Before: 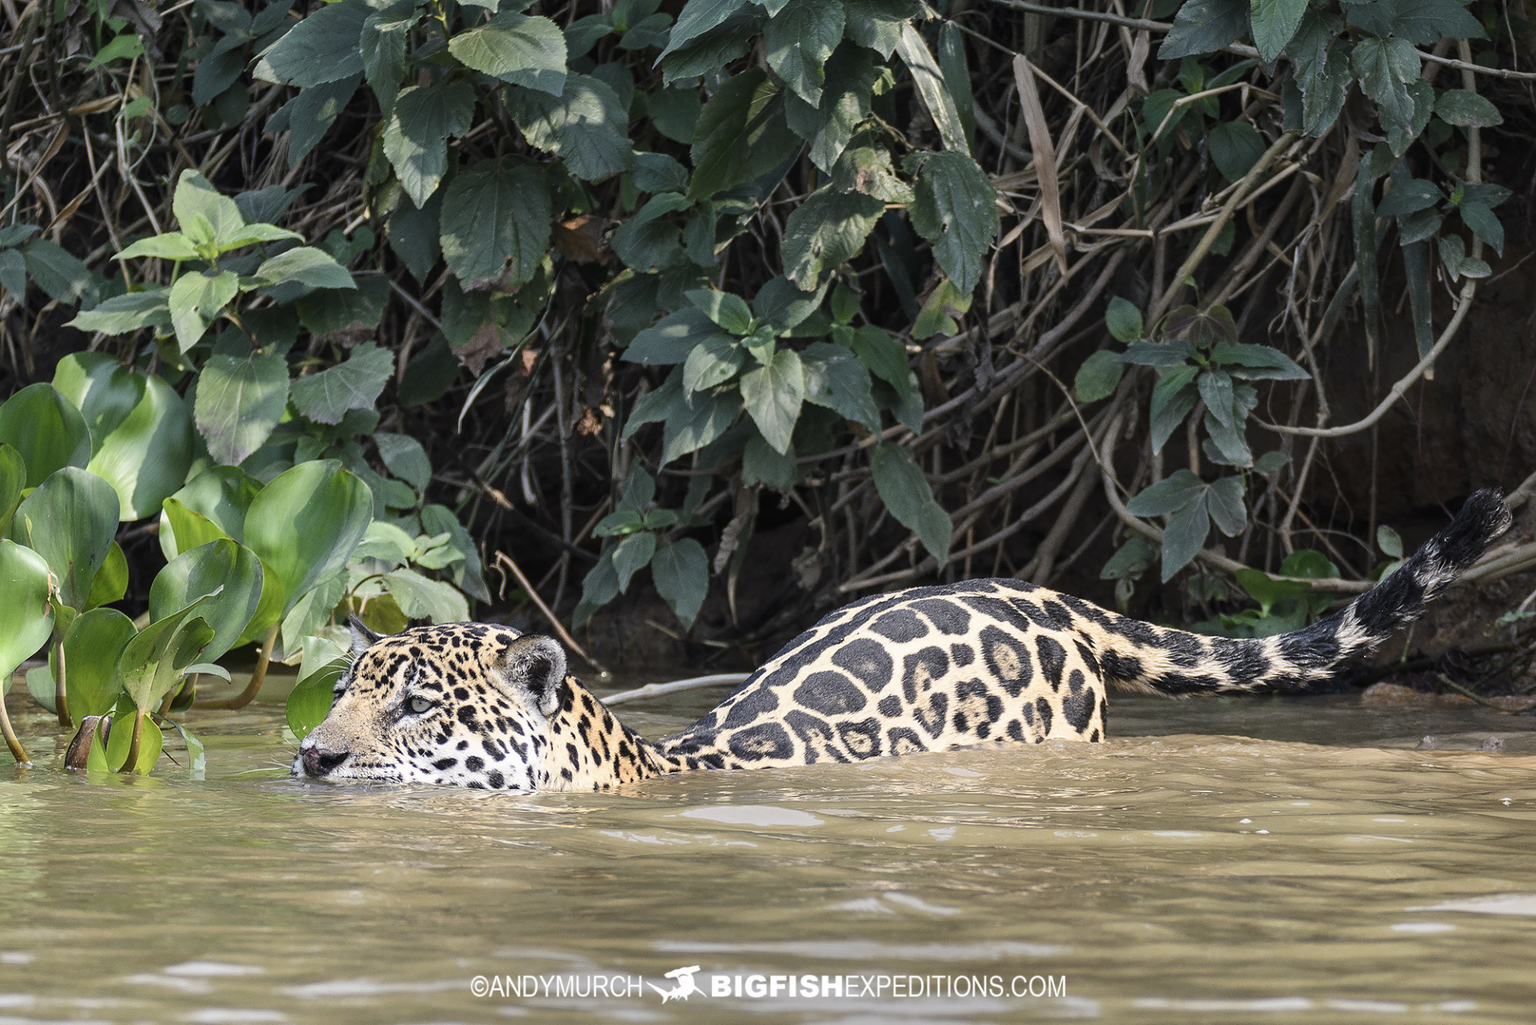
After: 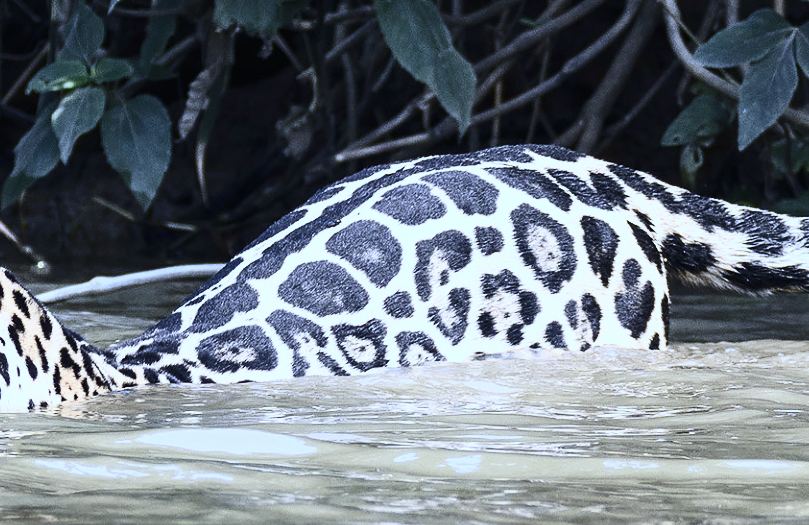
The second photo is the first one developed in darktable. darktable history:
white balance: red 0.871, blue 1.249
crop: left 37.221%, top 45.169%, right 20.63%, bottom 13.777%
contrast brightness saturation: contrast 0.39, brightness 0.1
tone equalizer: on, module defaults
